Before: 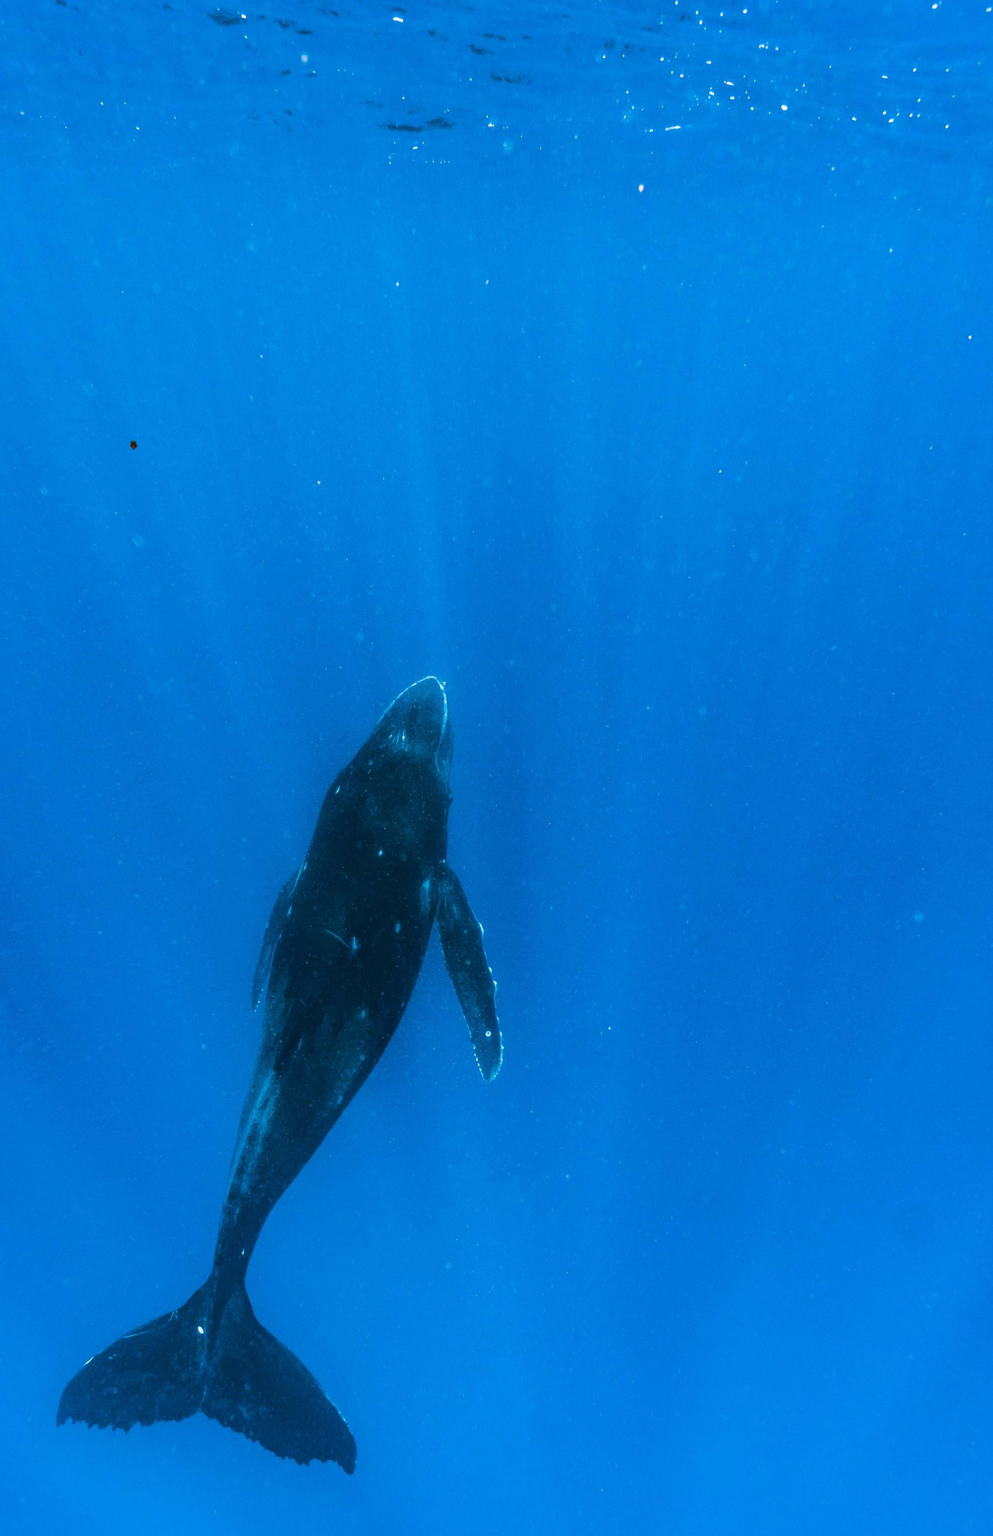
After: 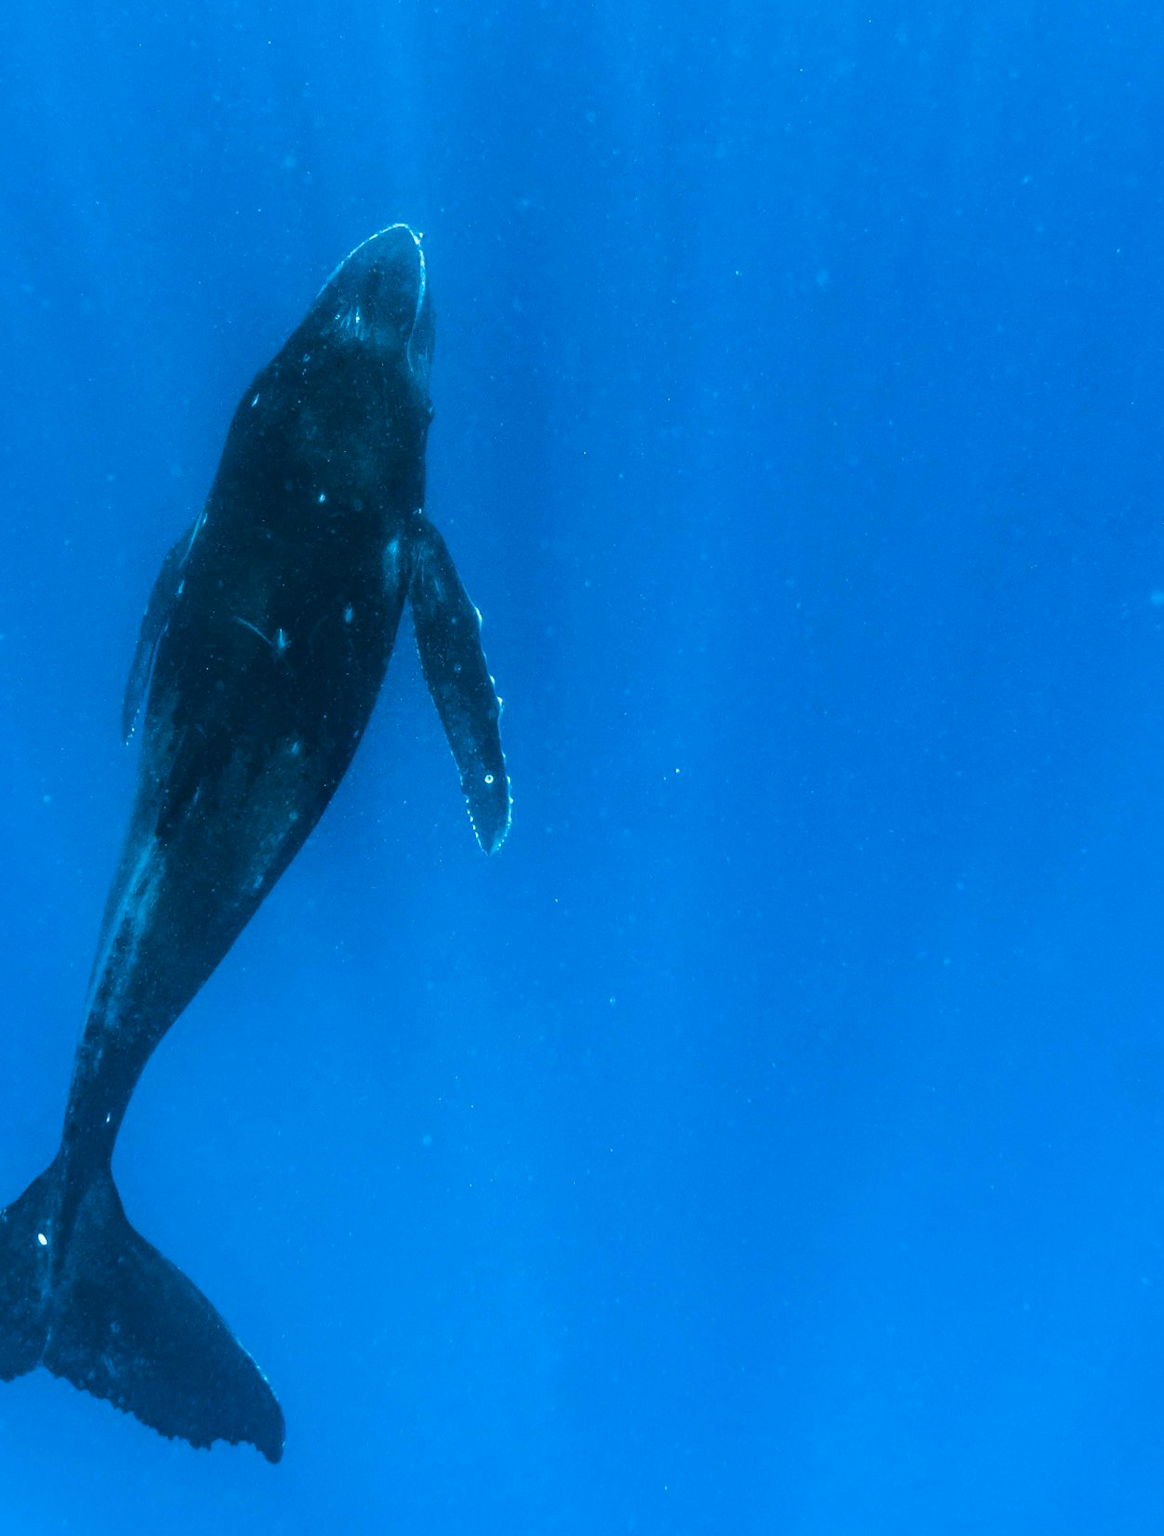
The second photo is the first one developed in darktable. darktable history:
levels: white 99.88%, levels [0, 0.476, 0.951]
velvia: on, module defaults
crop and rotate: left 17.469%, top 34.675%, right 7.056%, bottom 0.938%
color balance rgb: perceptual saturation grading › global saturation 0.015%, global vibrance 1.662%, saturation formula JzAzBz (2021)
